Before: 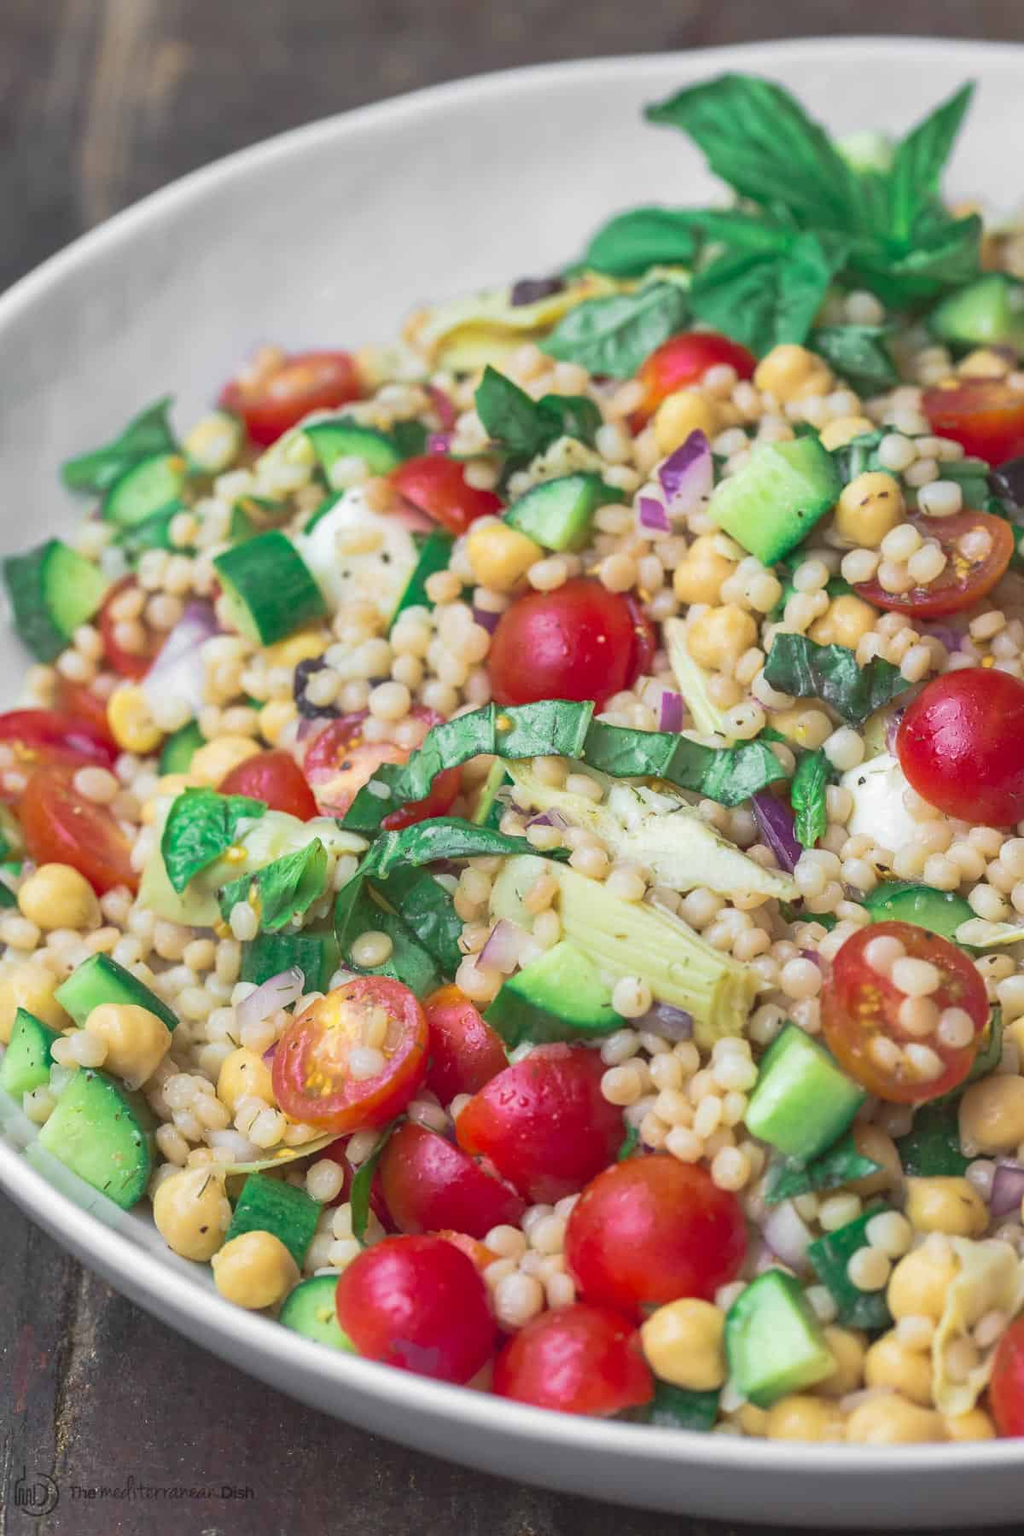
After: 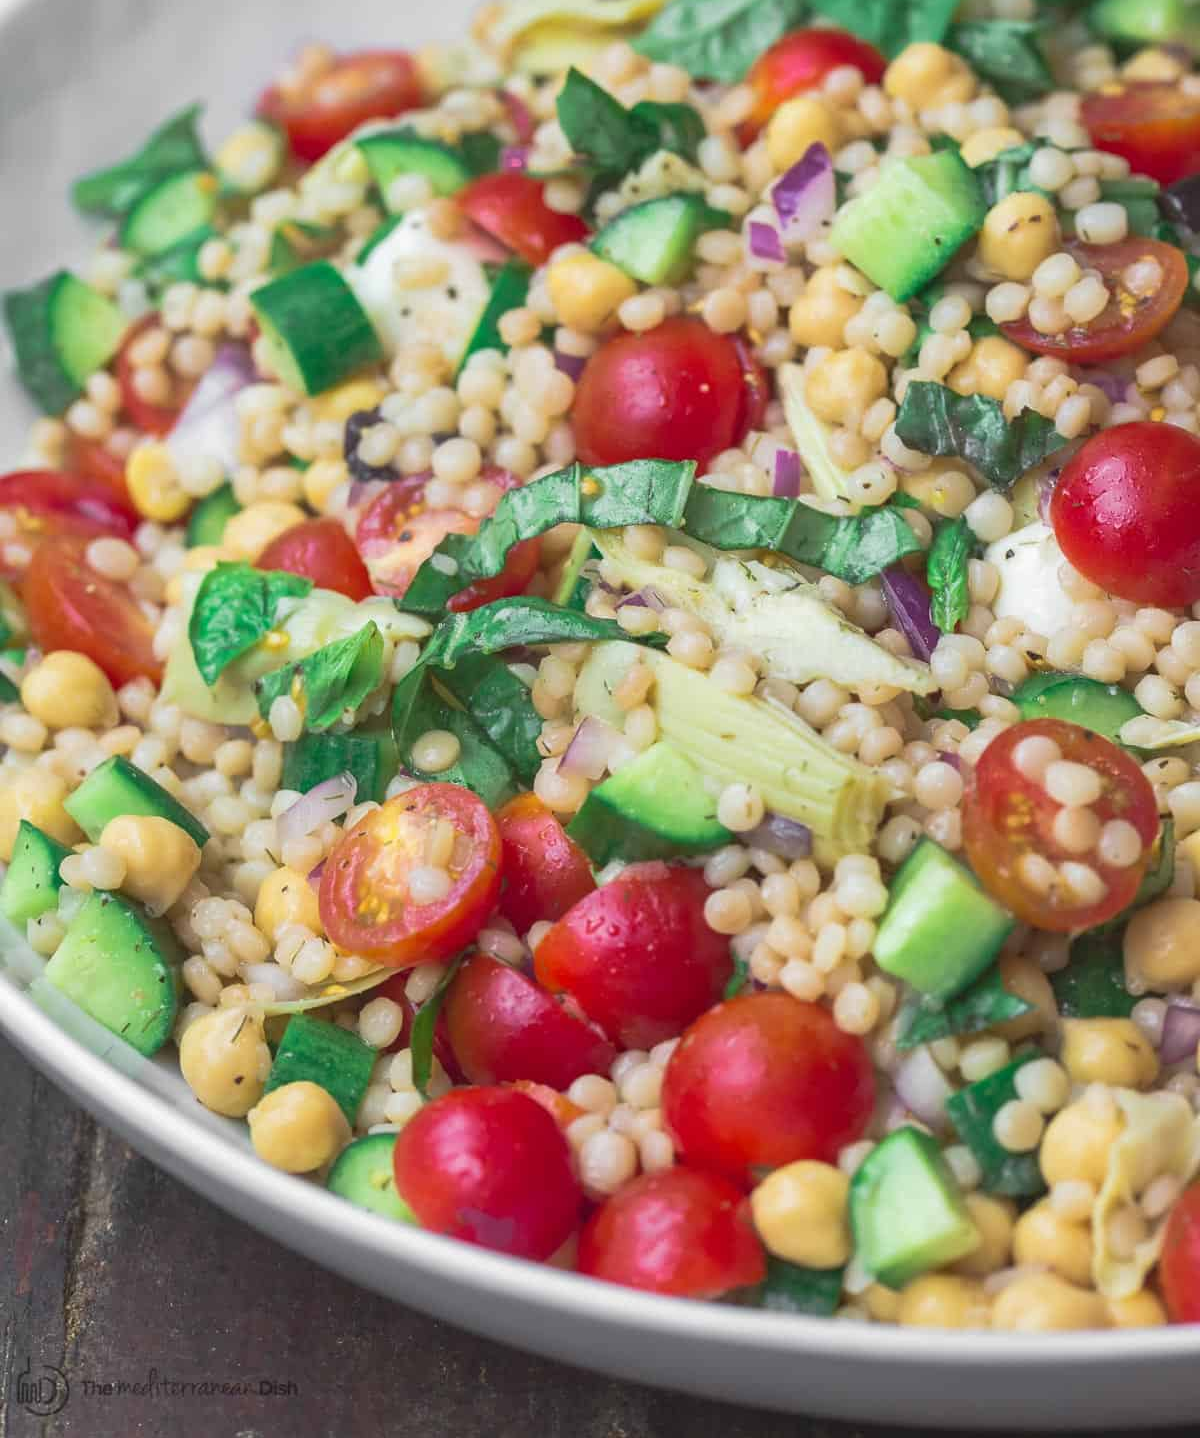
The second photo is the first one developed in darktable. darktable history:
crop and rotate: top 20.089%
